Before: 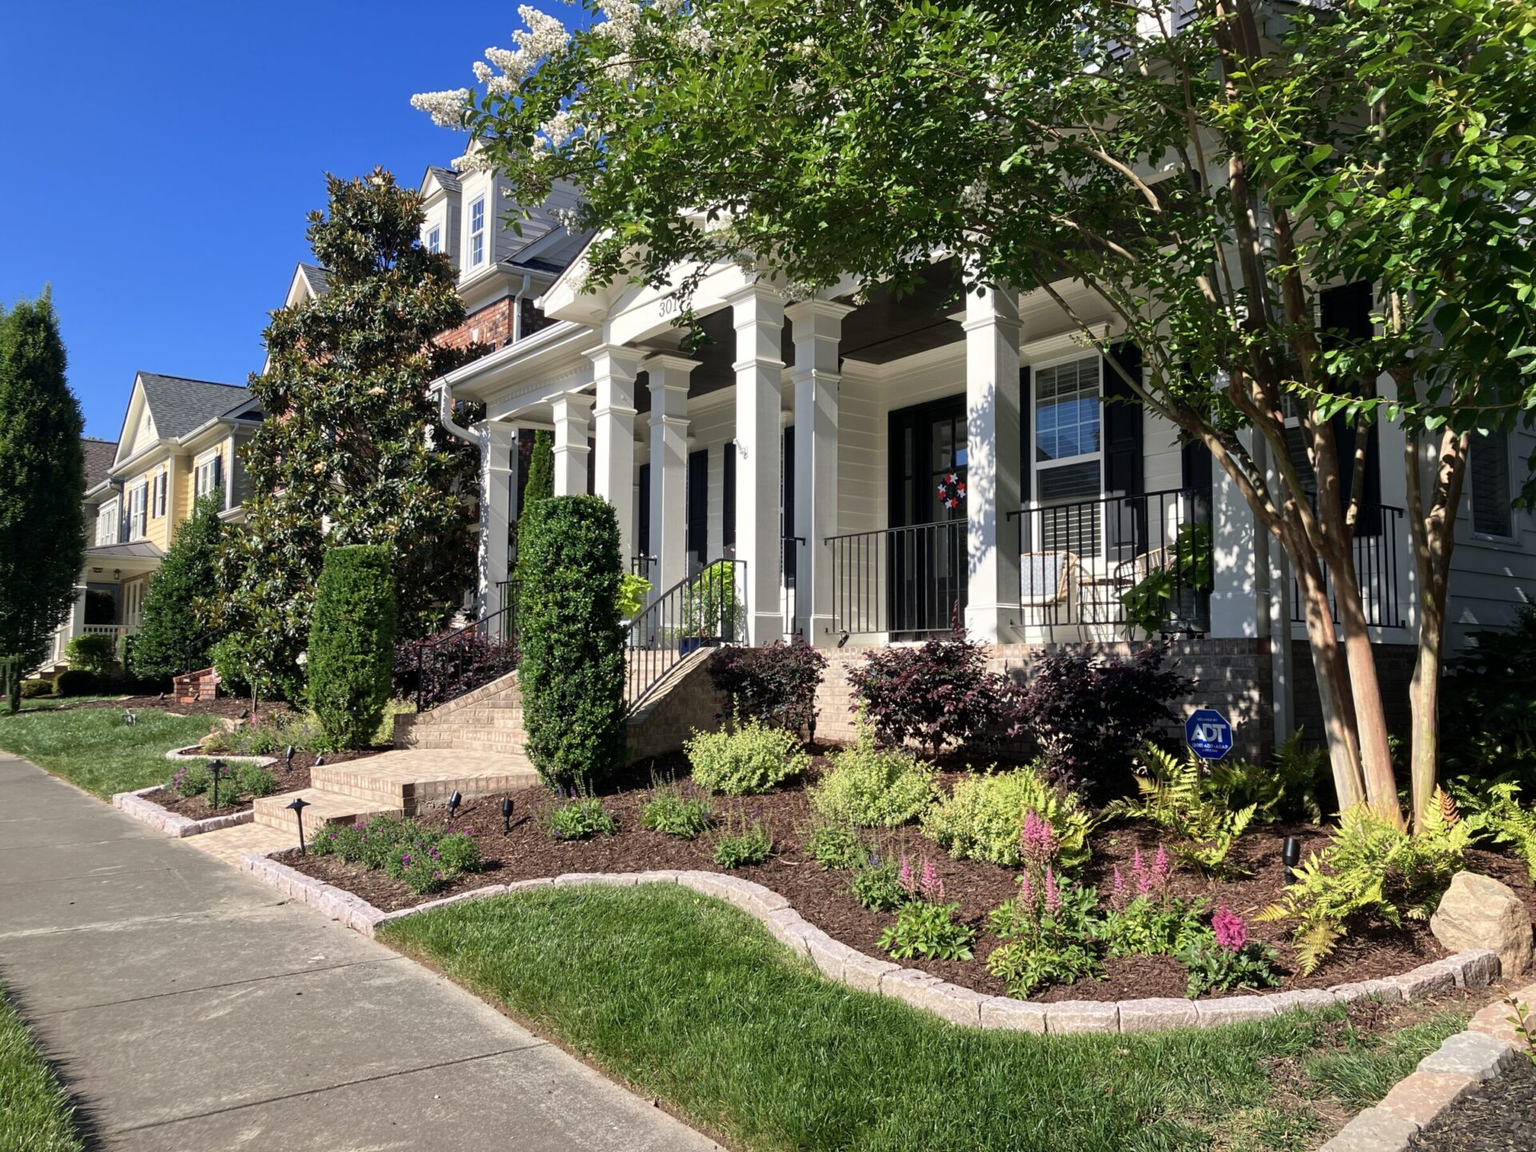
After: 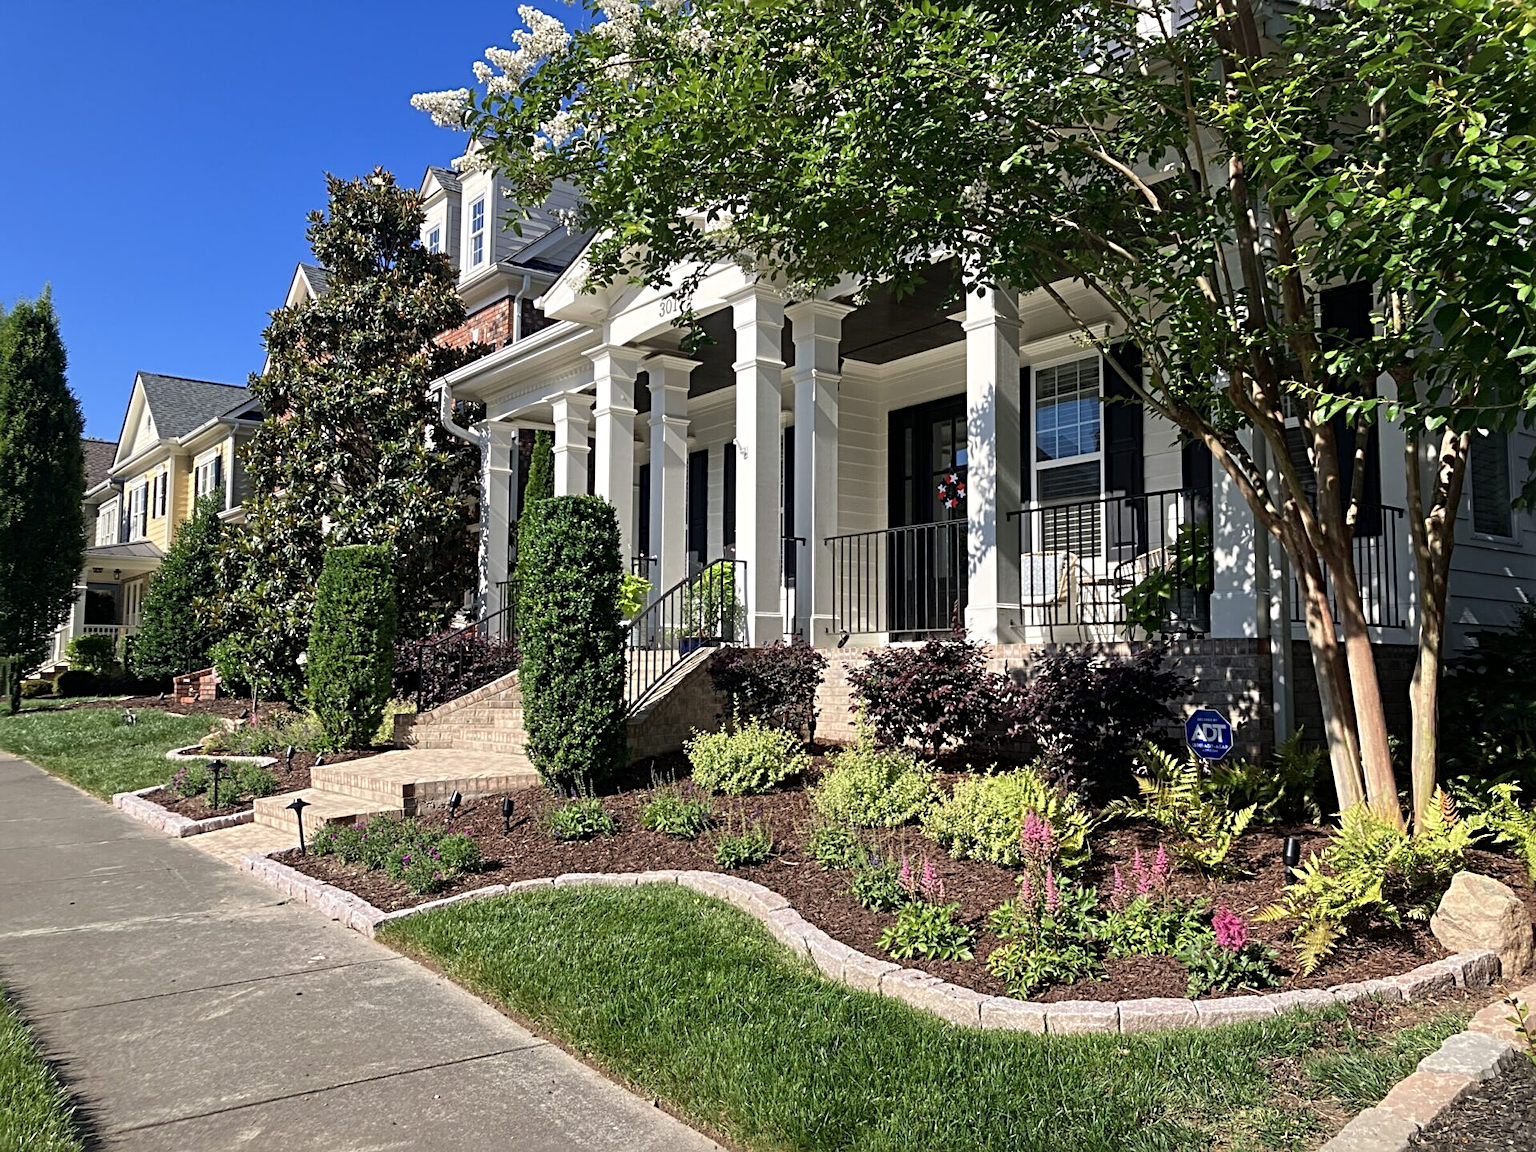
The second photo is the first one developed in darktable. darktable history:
sharpen: radius 3.981
